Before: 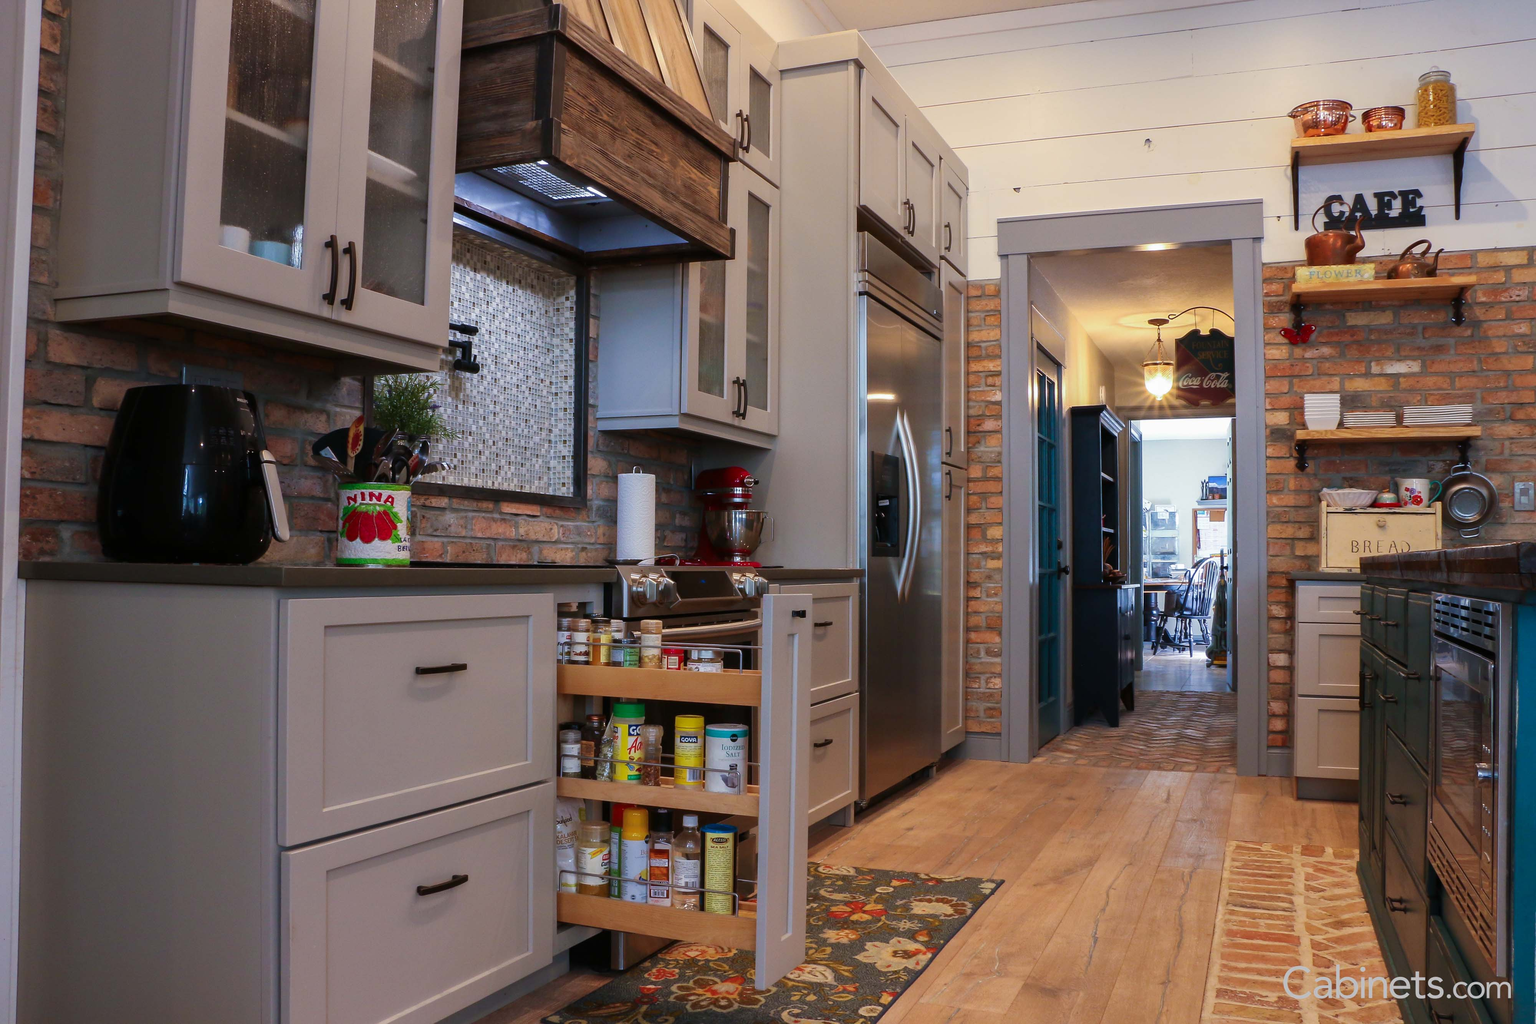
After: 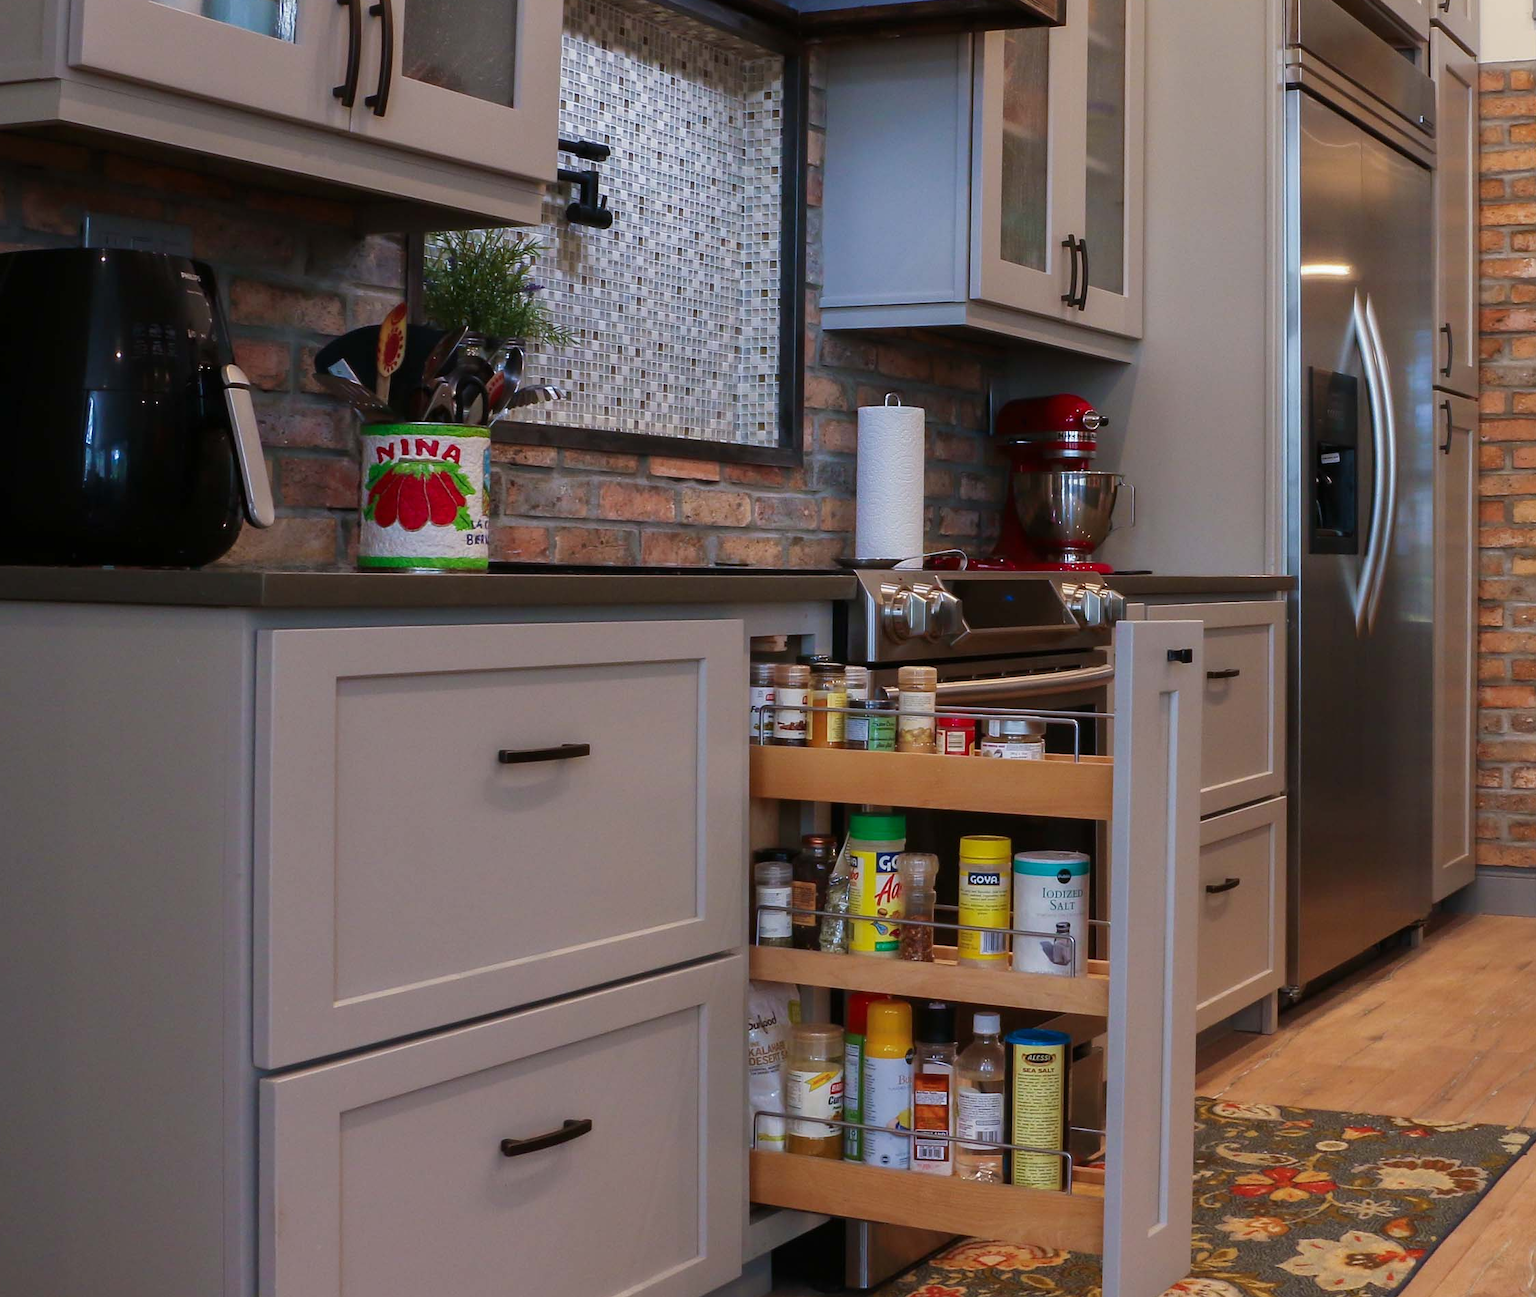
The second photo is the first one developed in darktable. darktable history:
crop: left 8.816%, top 23.947%, right 34.9%, bottom 4.744%
